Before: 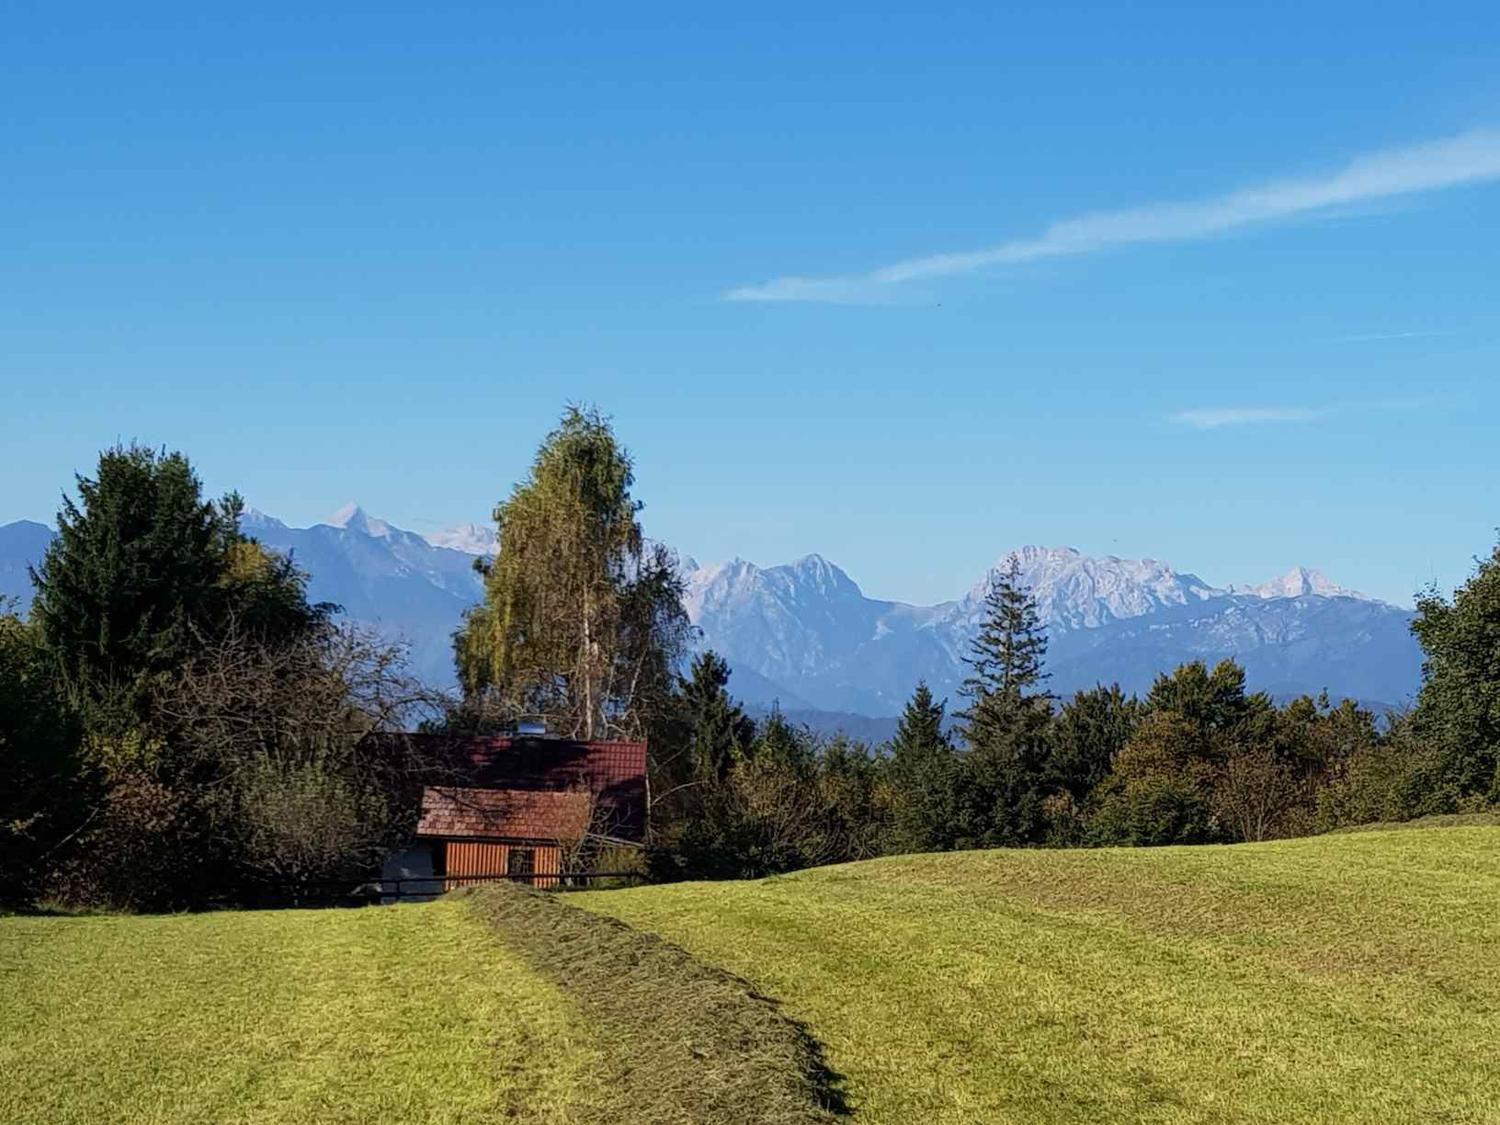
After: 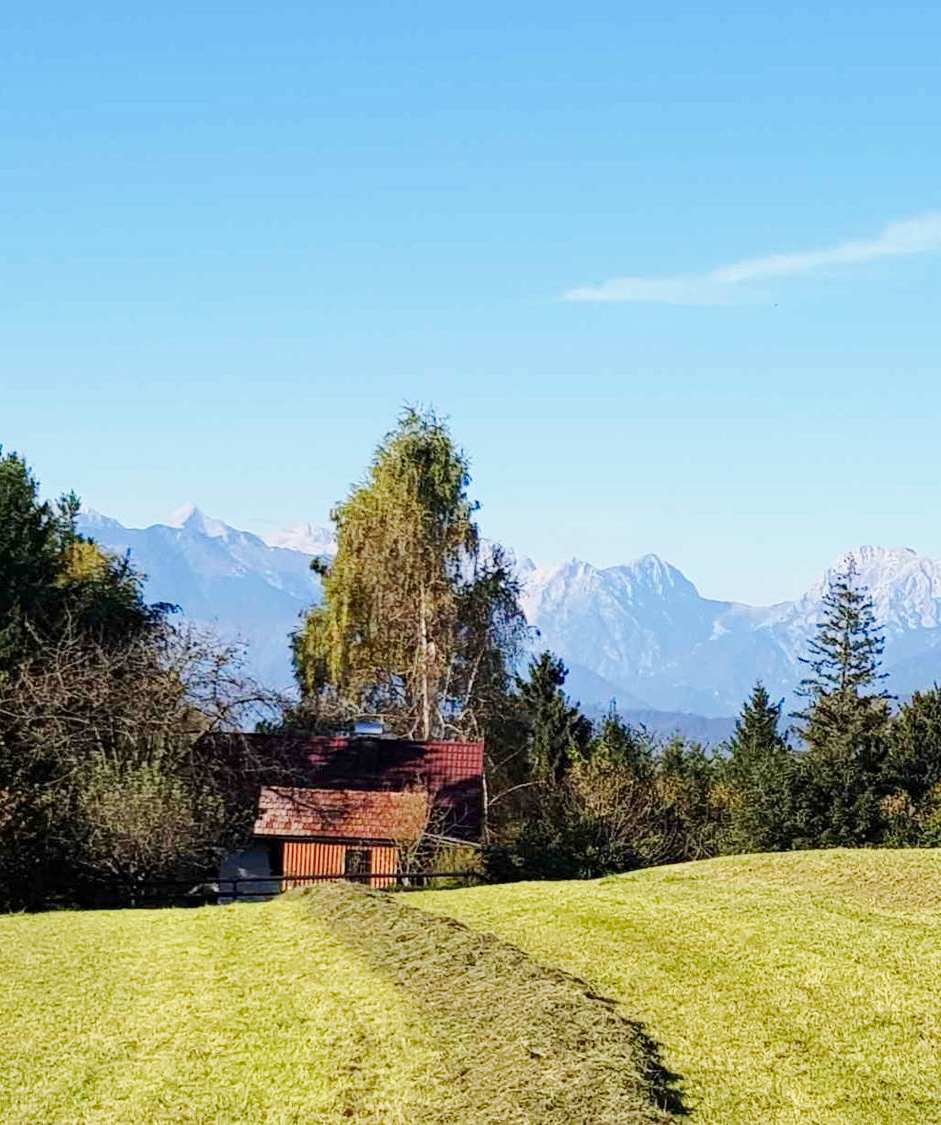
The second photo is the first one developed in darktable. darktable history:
crop: left 10.881%, right 26.373%
base curve: curves: ch0 [(0, 0) (0.025, 0.046) (0.112, 0.277) (0.467, 0.74) (0.814, 0.929) (1, 0.942)], preserve colors none
haze removal: compatibility mode true, adaptive false
